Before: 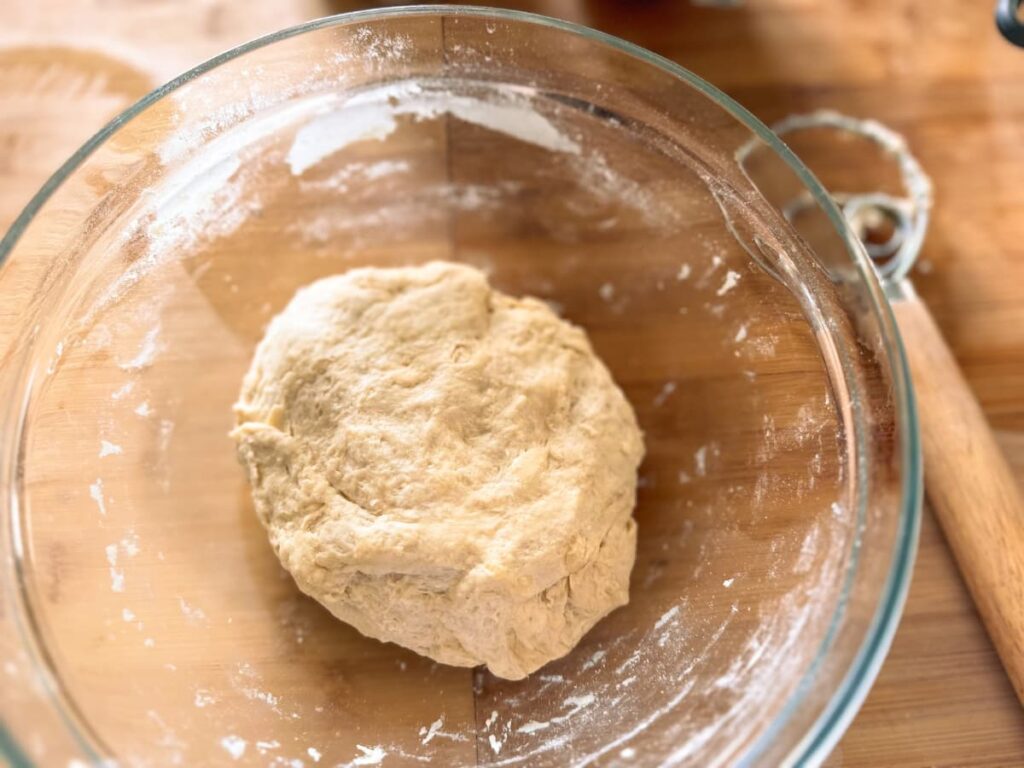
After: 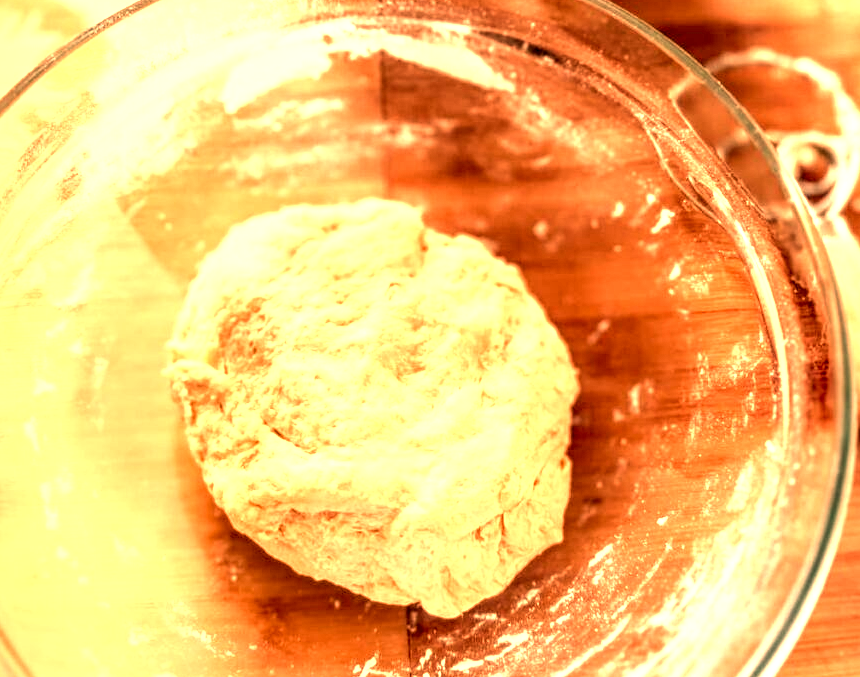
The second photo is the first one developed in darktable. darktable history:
rgb levels: levels [[0.029, 0.461, 0.922], [0, 0.5, 1], [0, 0.5, 1]]
crop: left 6.446%, top 8.188%, right 9.538%, bottom 3.548%
white balance: red 1.467, blue 0.684
local contrast: highlights 19%, detail 186%
exposure: black level correction 0, exposure 0.7 EV, compensate exposure bias true, compensate highlight preservation false
